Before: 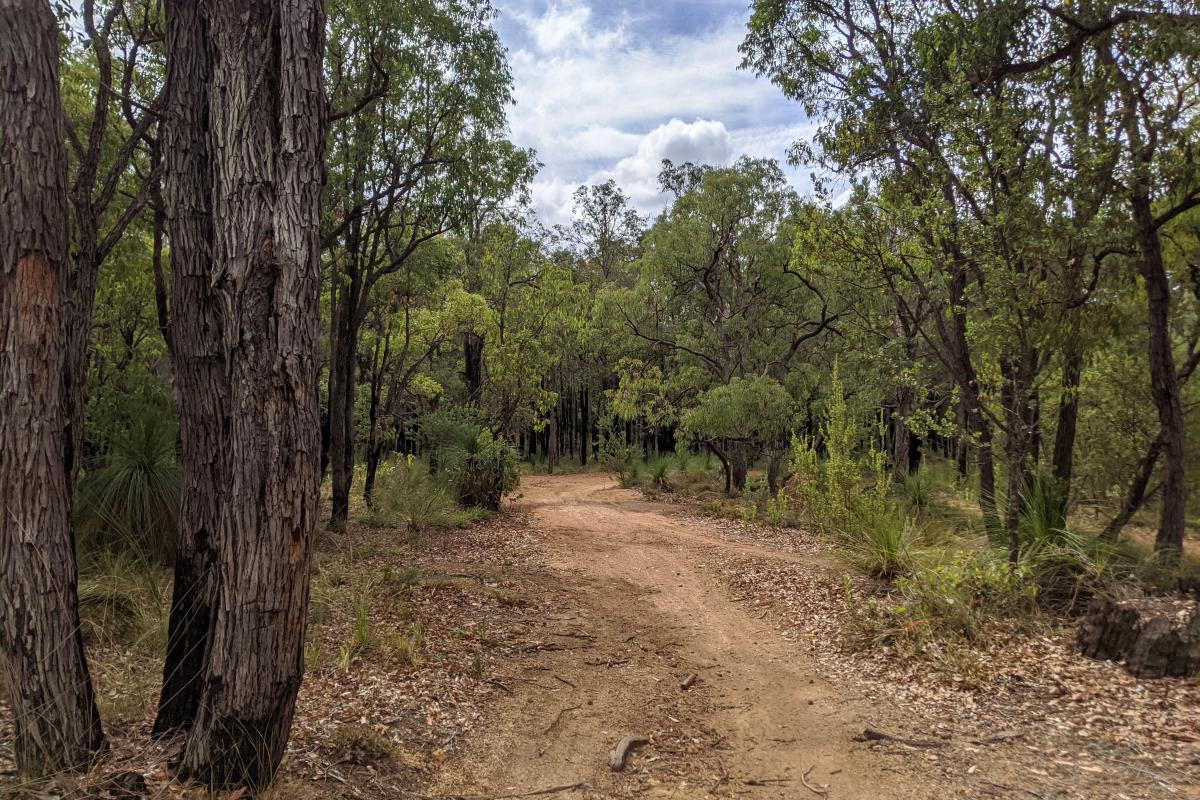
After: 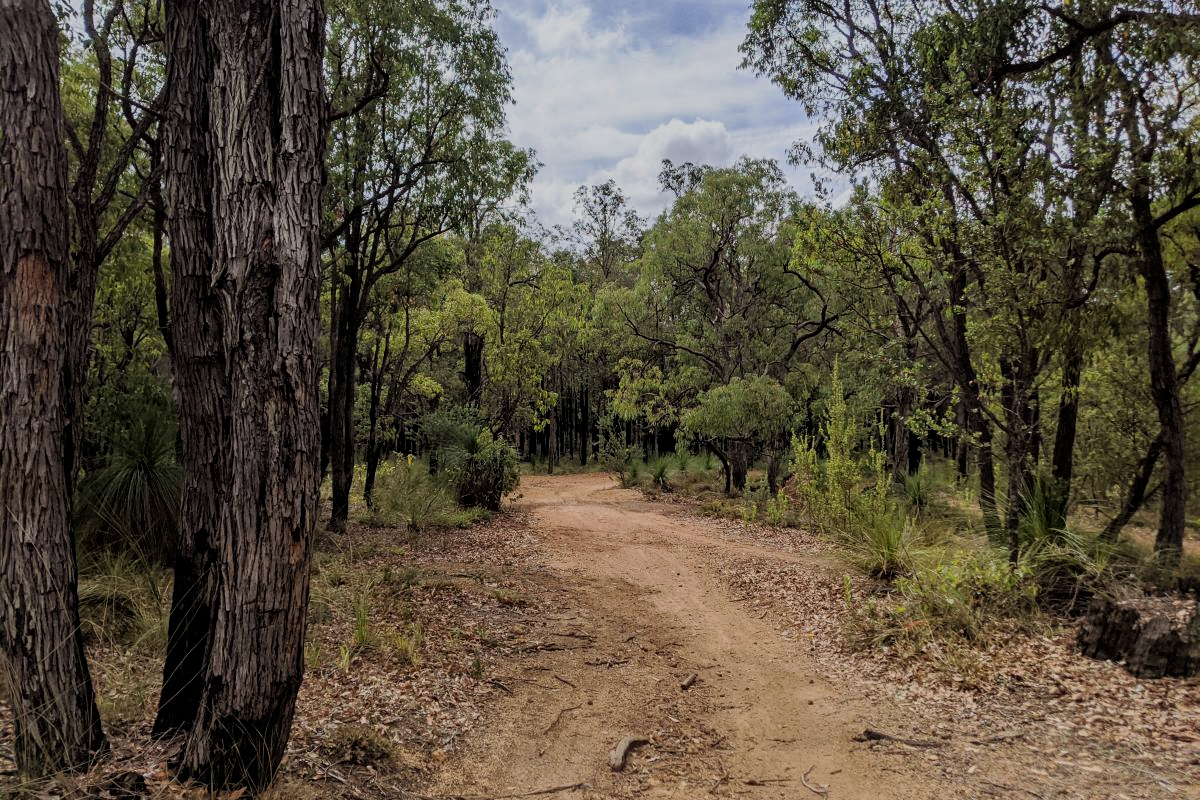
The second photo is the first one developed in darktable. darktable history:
filmic rgb: black relative exposure -9.25 EV, white relative exposure 6.8 EV, hardness 3.06, contrast 1.056
